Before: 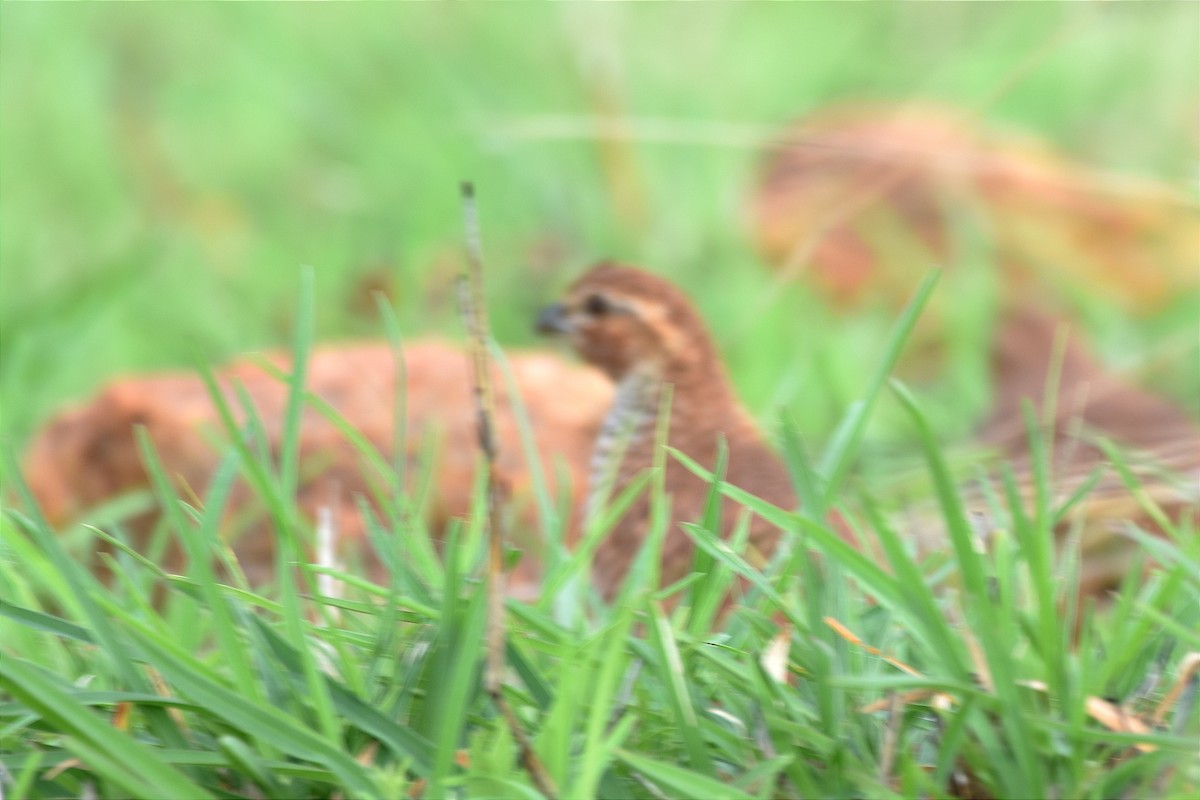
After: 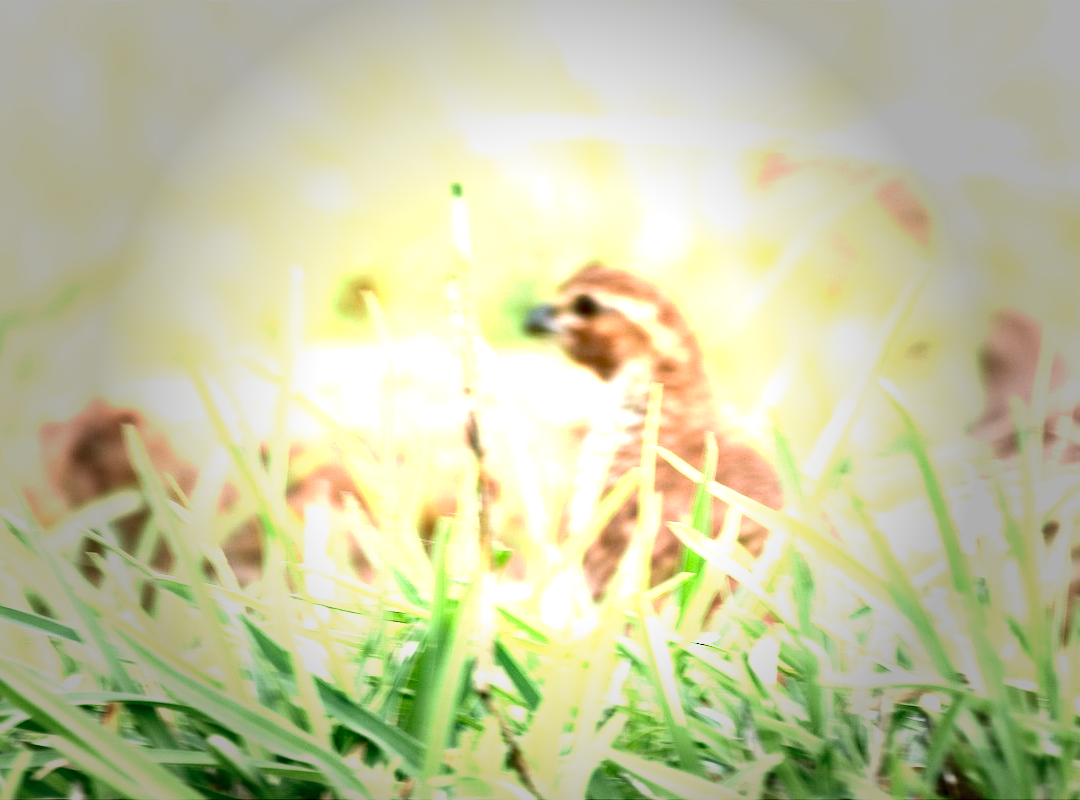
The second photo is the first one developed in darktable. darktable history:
exposure: black level correction 0.029, exposure -0.078 EV, compensate highlight preservation false
levels: levels [0, 0.352, 0.703]
contrast brightness saturation: contrast 0.284
crop and rotate: left 0.934%, right 9.054%
vignetting: fall-off start 41%, fall-off radius 41.17%, brightness -0.576, saturation -0.262
color correction: highlights a* 4.52, highlights b* 4.91, shadows a* -8.33, shadows b* 4.96
velvia: on, module defaults
